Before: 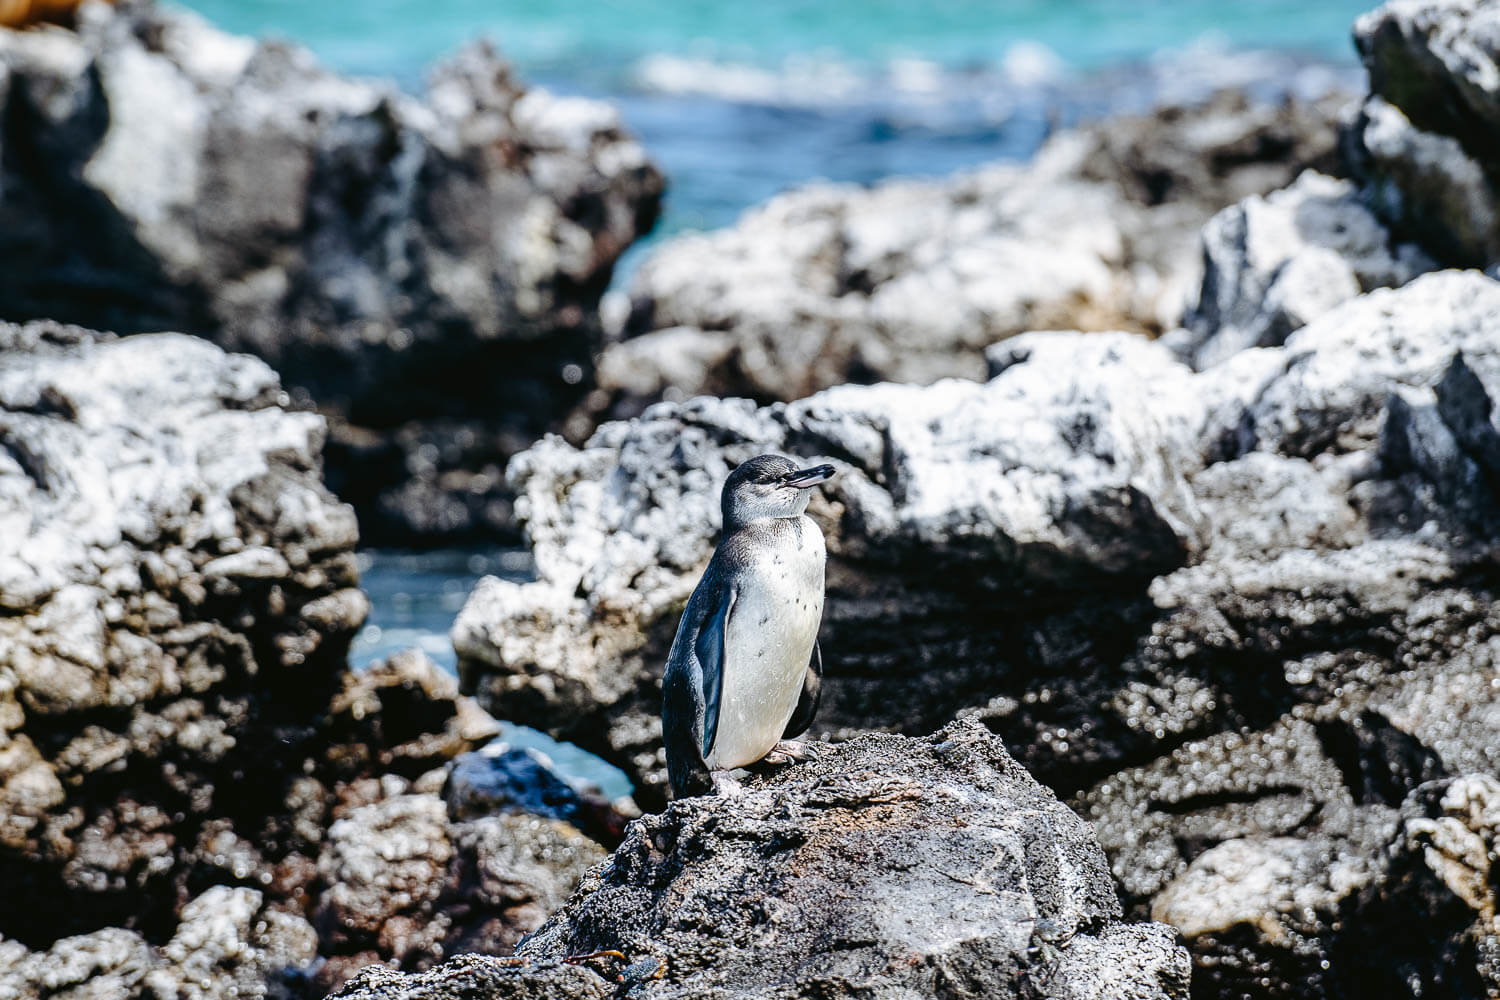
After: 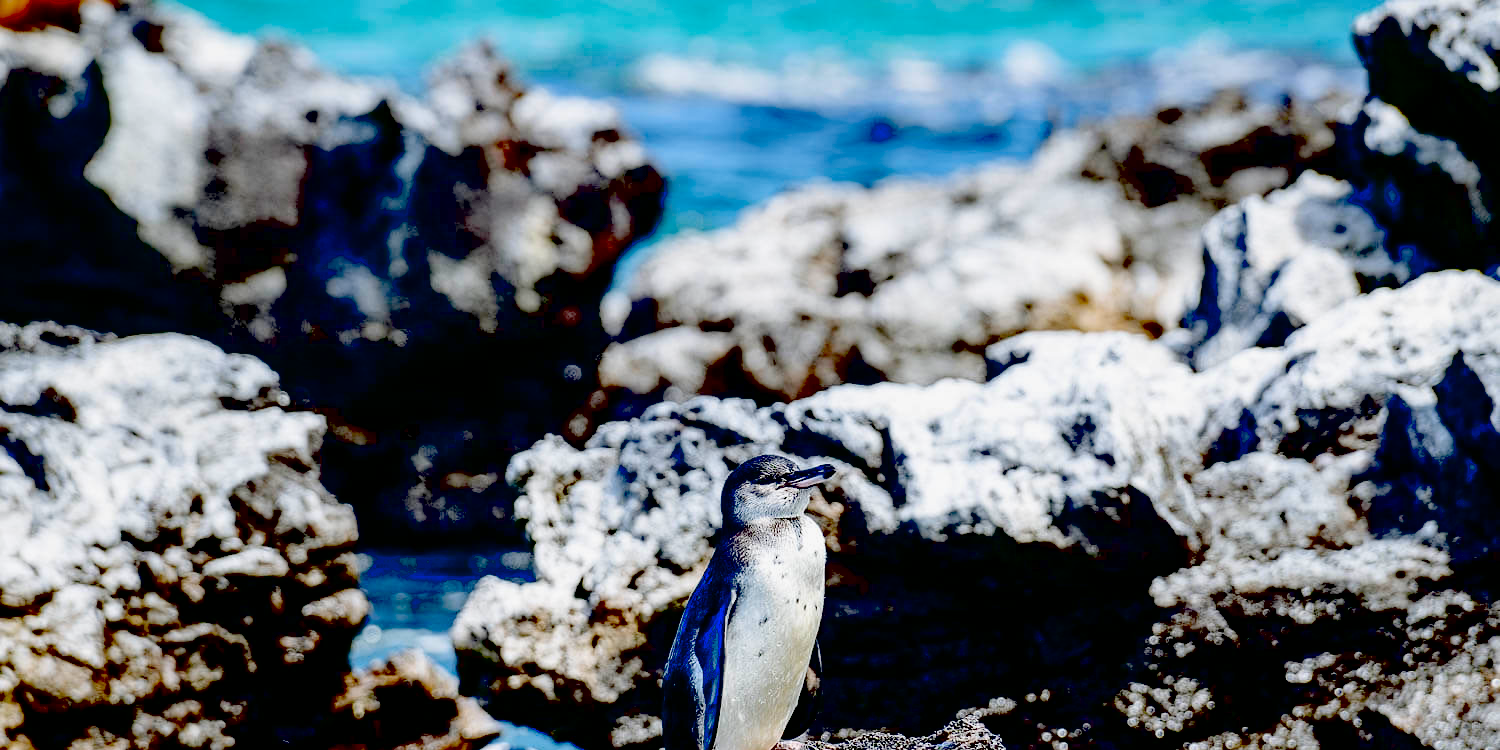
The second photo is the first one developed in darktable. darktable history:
crop: bottom 24.988%
contrast brightness saturation: brightness 0.09, saturation 0.19
exposure: black level correction 0.1, exposure -0.092 EV, compensate highlight preservation false
